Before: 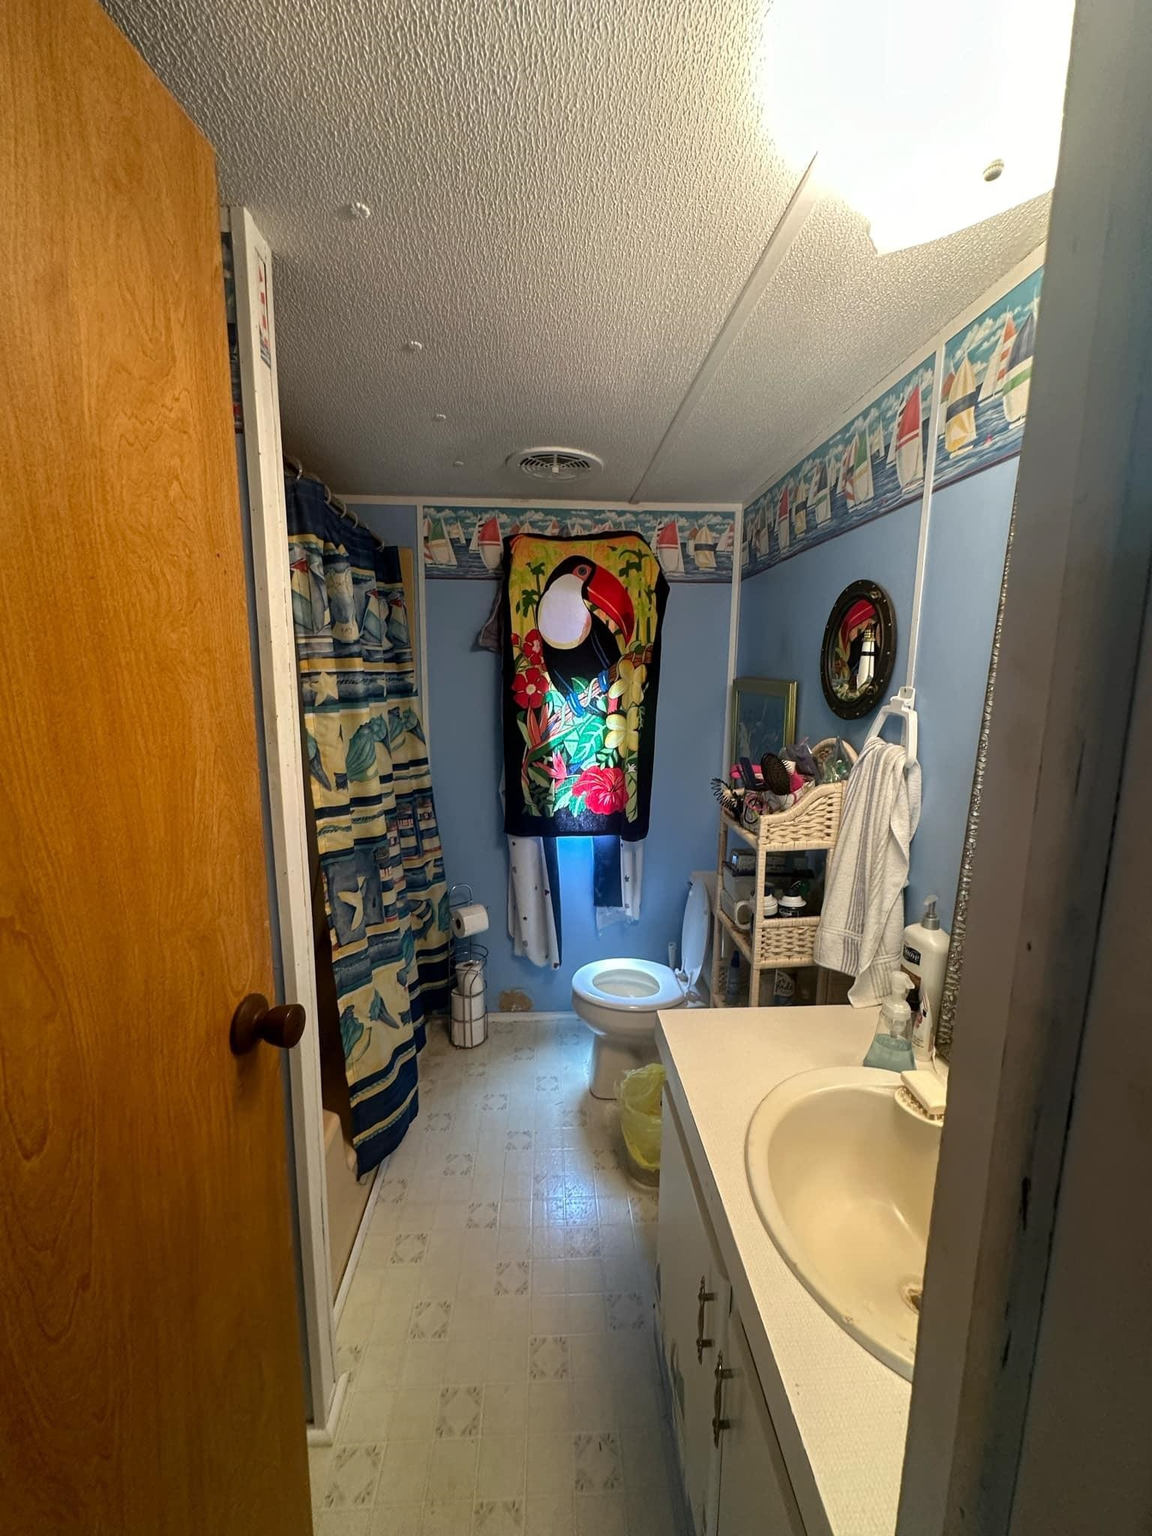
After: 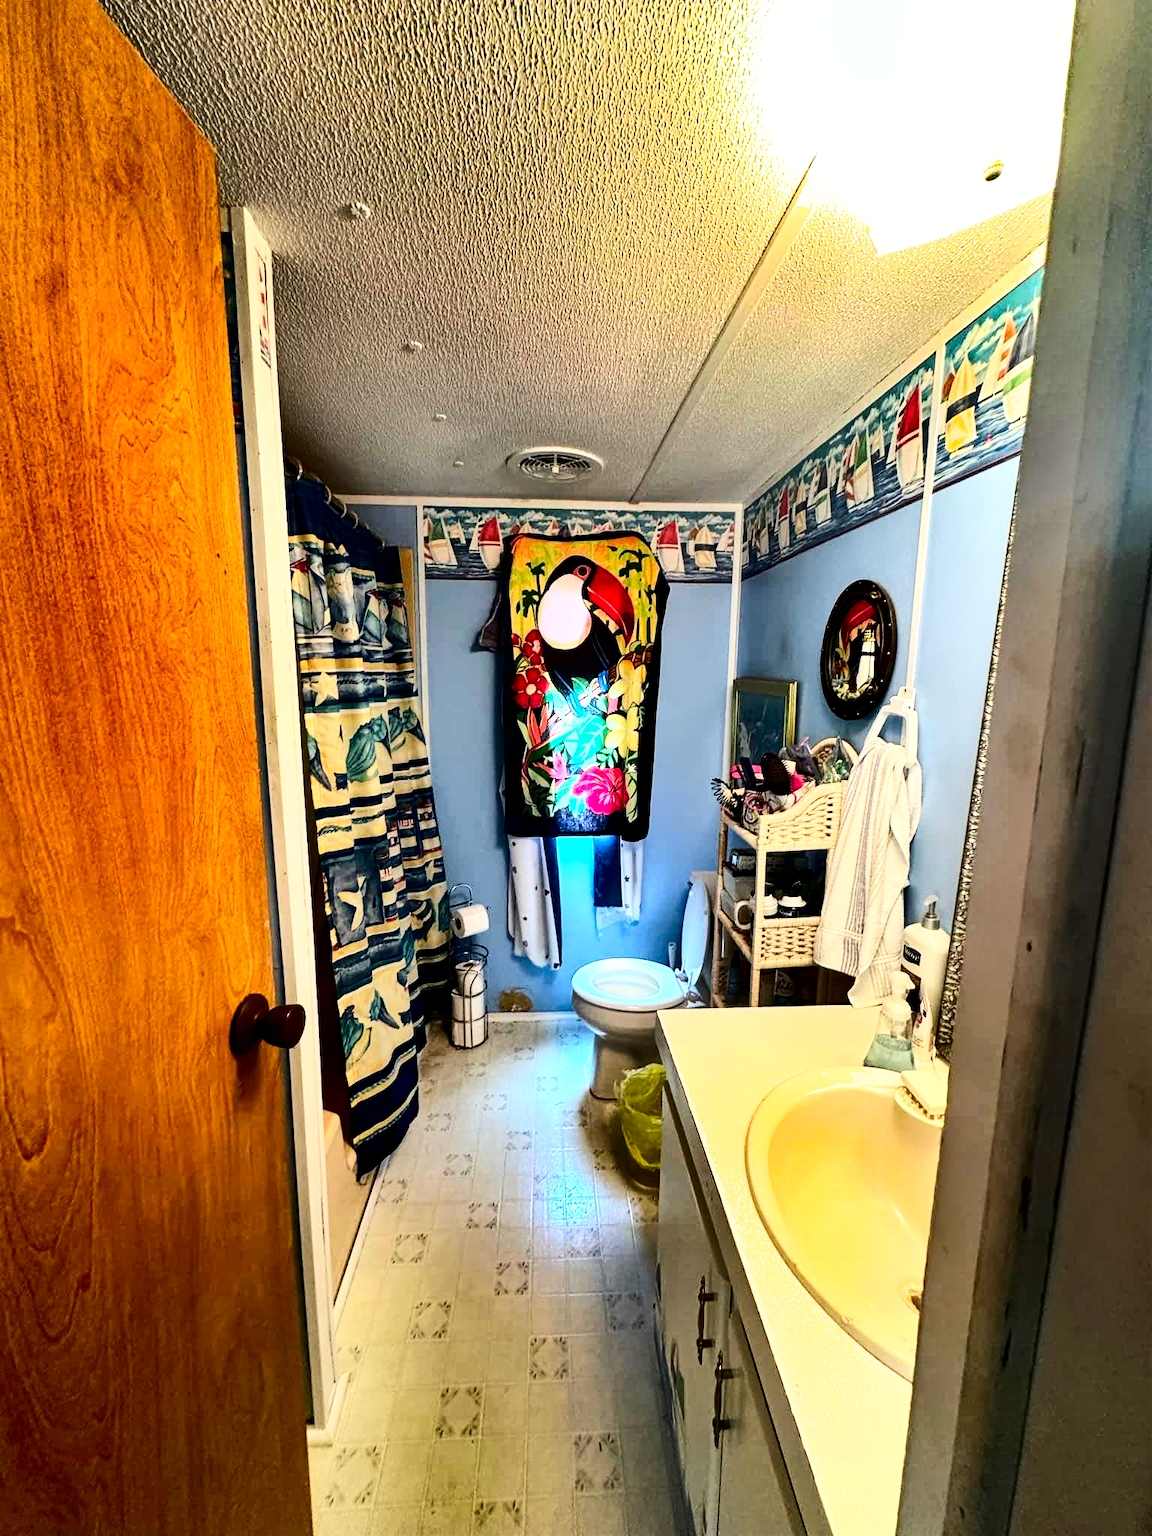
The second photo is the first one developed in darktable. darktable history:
contrast brightness saturation: contrast 0.187, brightness -0.244, saturation 0.118
tone equalizer: -7 EV 0.091 EV
base curve: curves: ch0 [(0, 0) (0.007, 0.004) (0.027, 0.03) (0.046, 0.07) (0.207, 0.54) (0.442, 0.872) (0.673, 0.972) (1, 1)], fusion 1
shadows and highlights: shadows 20.9, highlights -82.54, soften with gaussian
